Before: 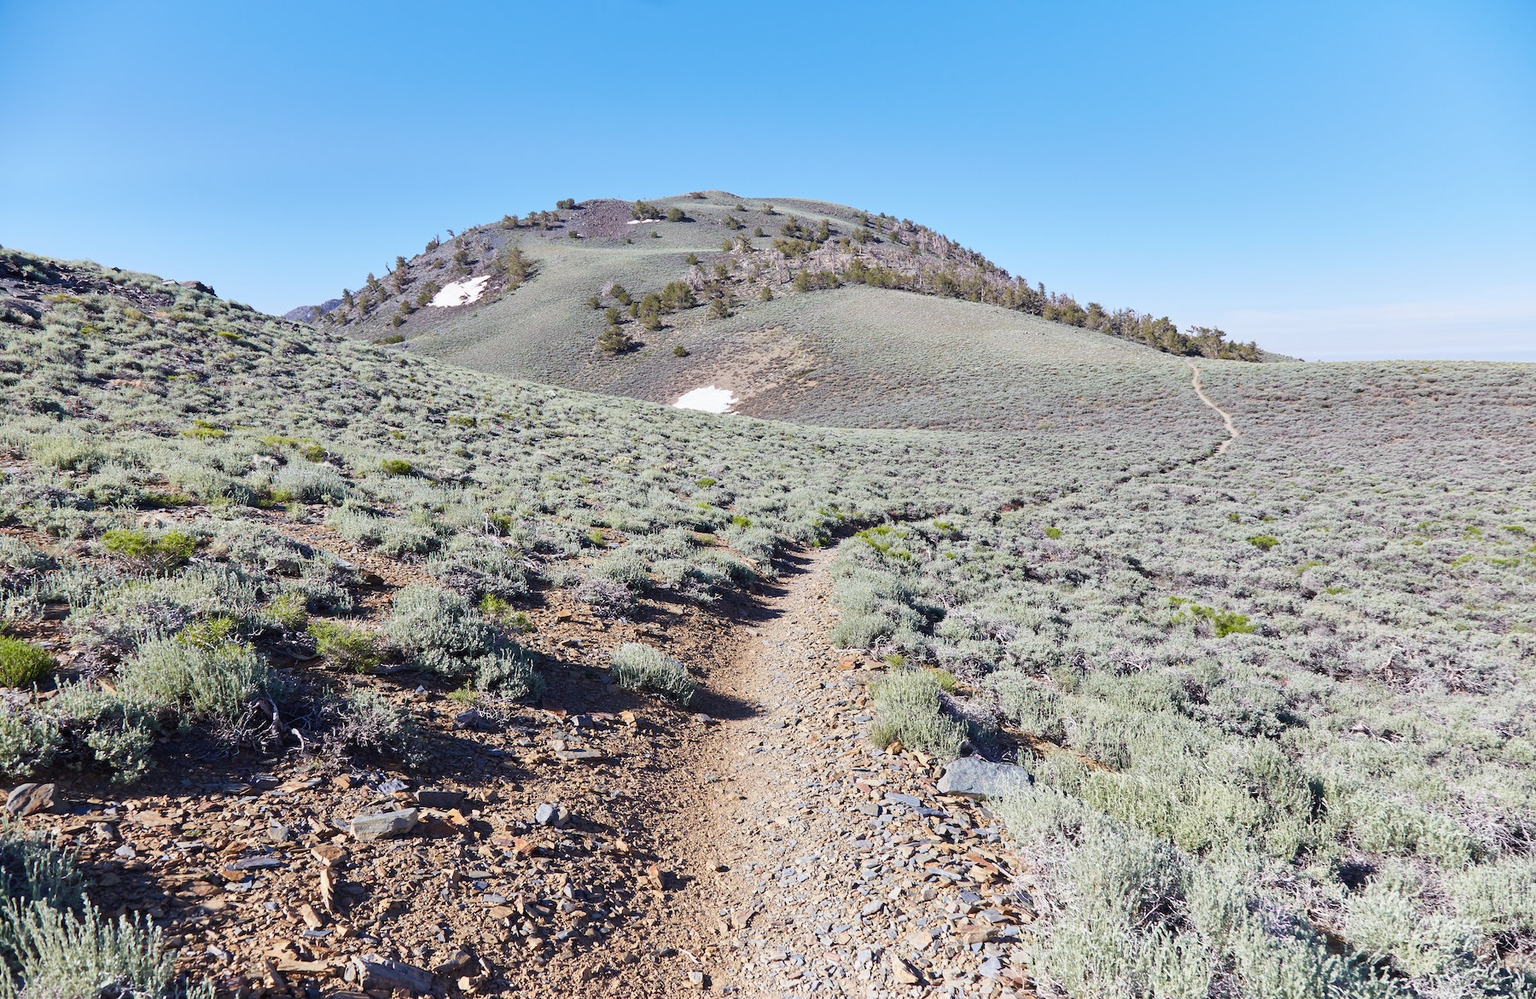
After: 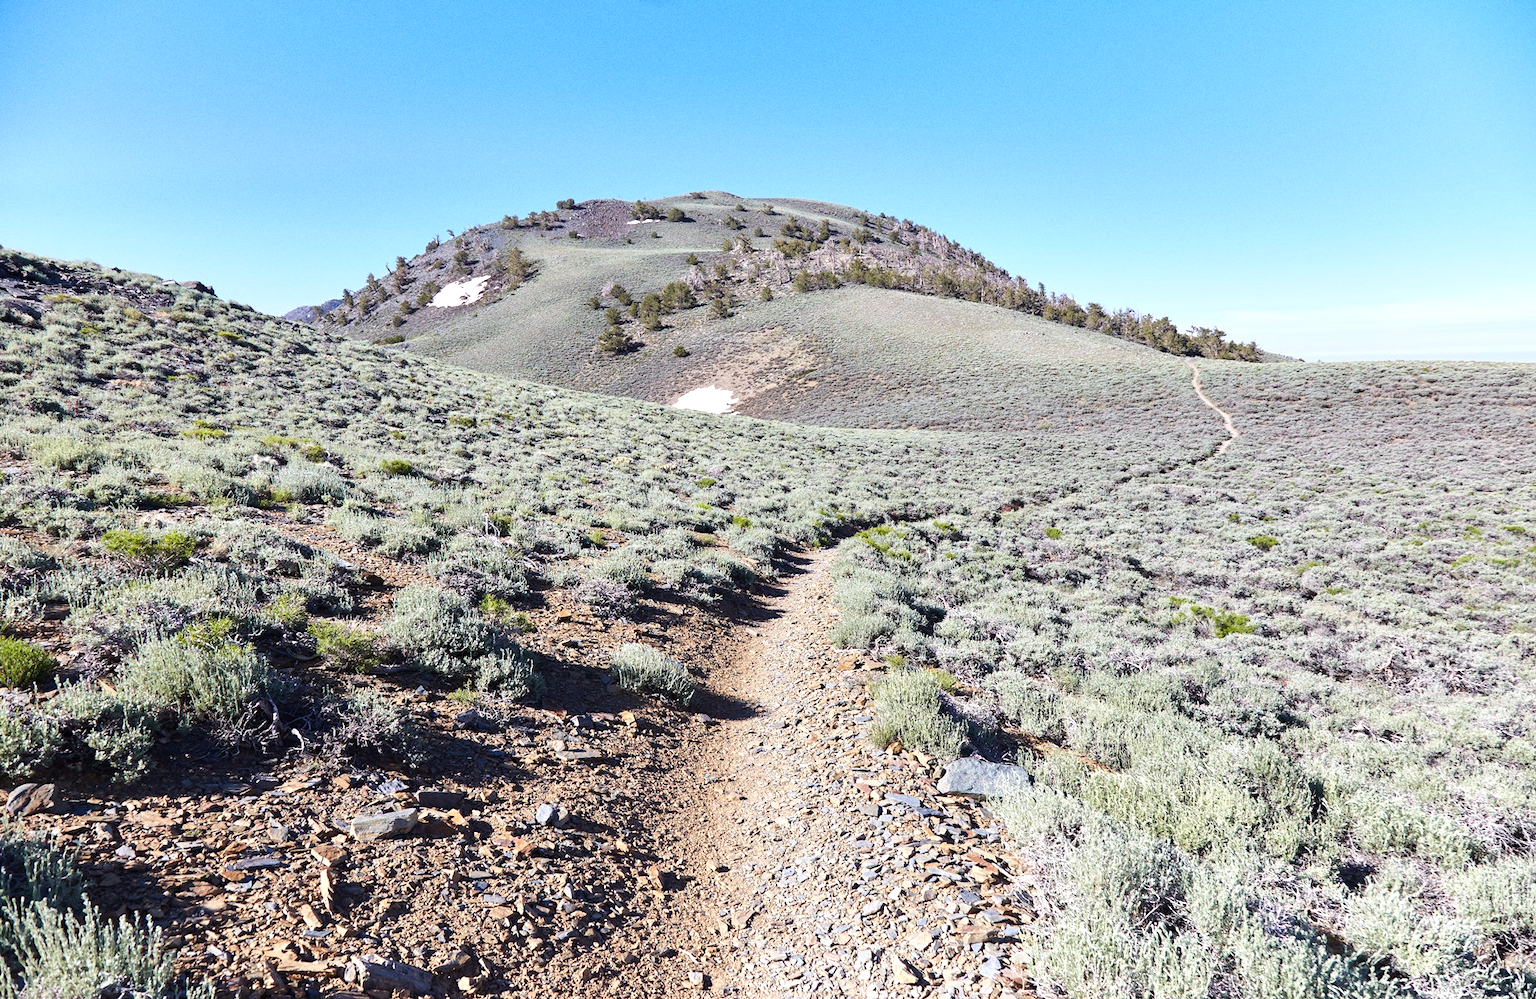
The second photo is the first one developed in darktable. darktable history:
tone equalizer: -8 EV -0.417 EV, -7 EV -0.389 EV, -6 EV -0.333 EV, -5 EV -0.222 EV, -3 EV 0.222 EV, -2 EV 0.333 EV, -1 EV 0.389 EV, +0 EV 0.417 EV, edges refinement/feathering 500, mask exposure compensation -1.57 EV, preserve details no
grain: coarseness 0.09 ISO
